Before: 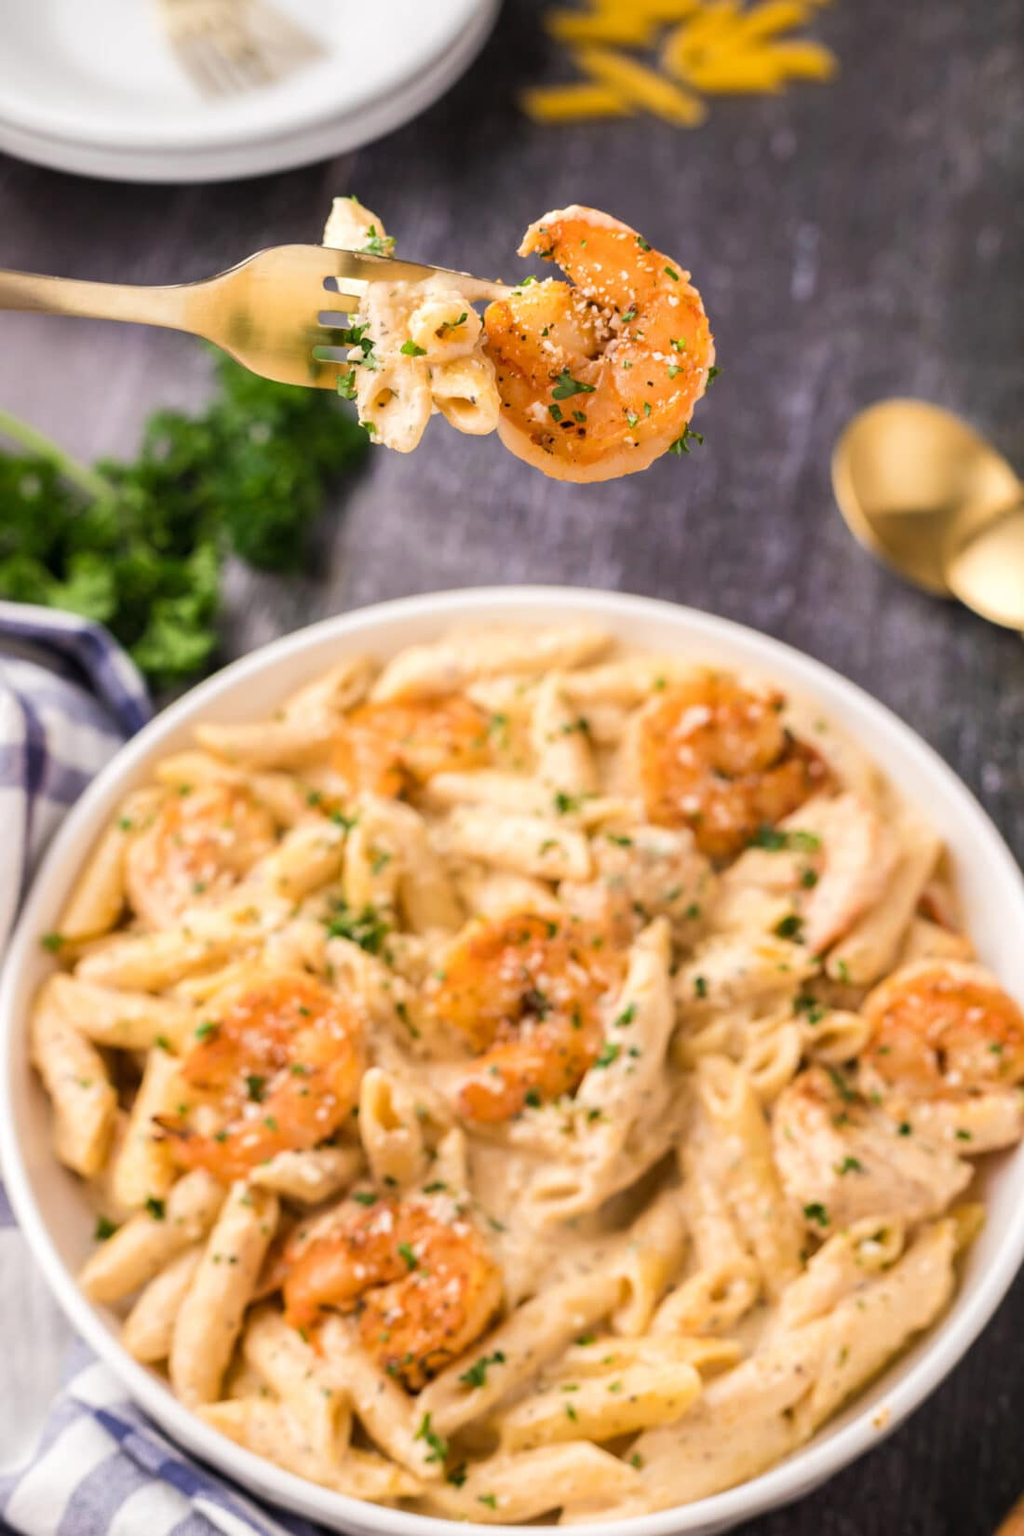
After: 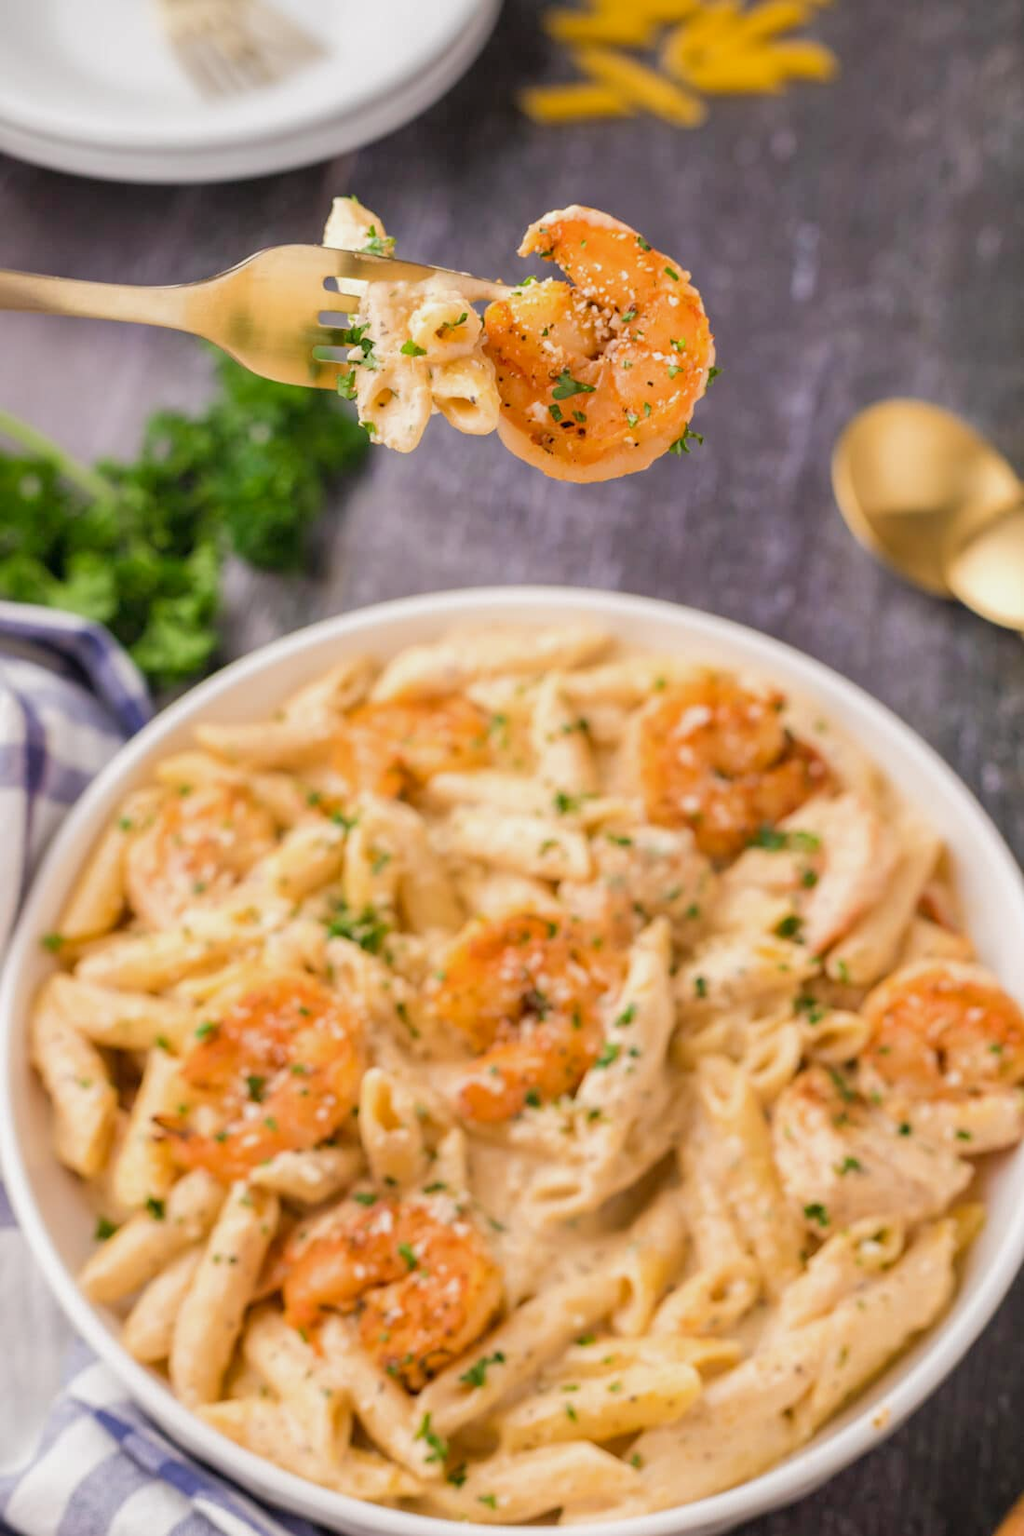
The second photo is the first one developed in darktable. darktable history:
levels: levels [0, 0.478, 1]
exposure: exposure 0.15 EV, compensate highlight preservation false
tone equalizer: -8 EV 0.25 EV, -7 EV 0.417 EV, -6 EV 0.417 EV, -5 EV 0.25 EV, -3 EV -0.25 EV, -2 EV -0.417 EV, -1 EV -0.417 EV, +0 EV -0.25 EV, edges refinement/feathering 500, mask exposure compensation -1.57 EV, preserve details guided filter
